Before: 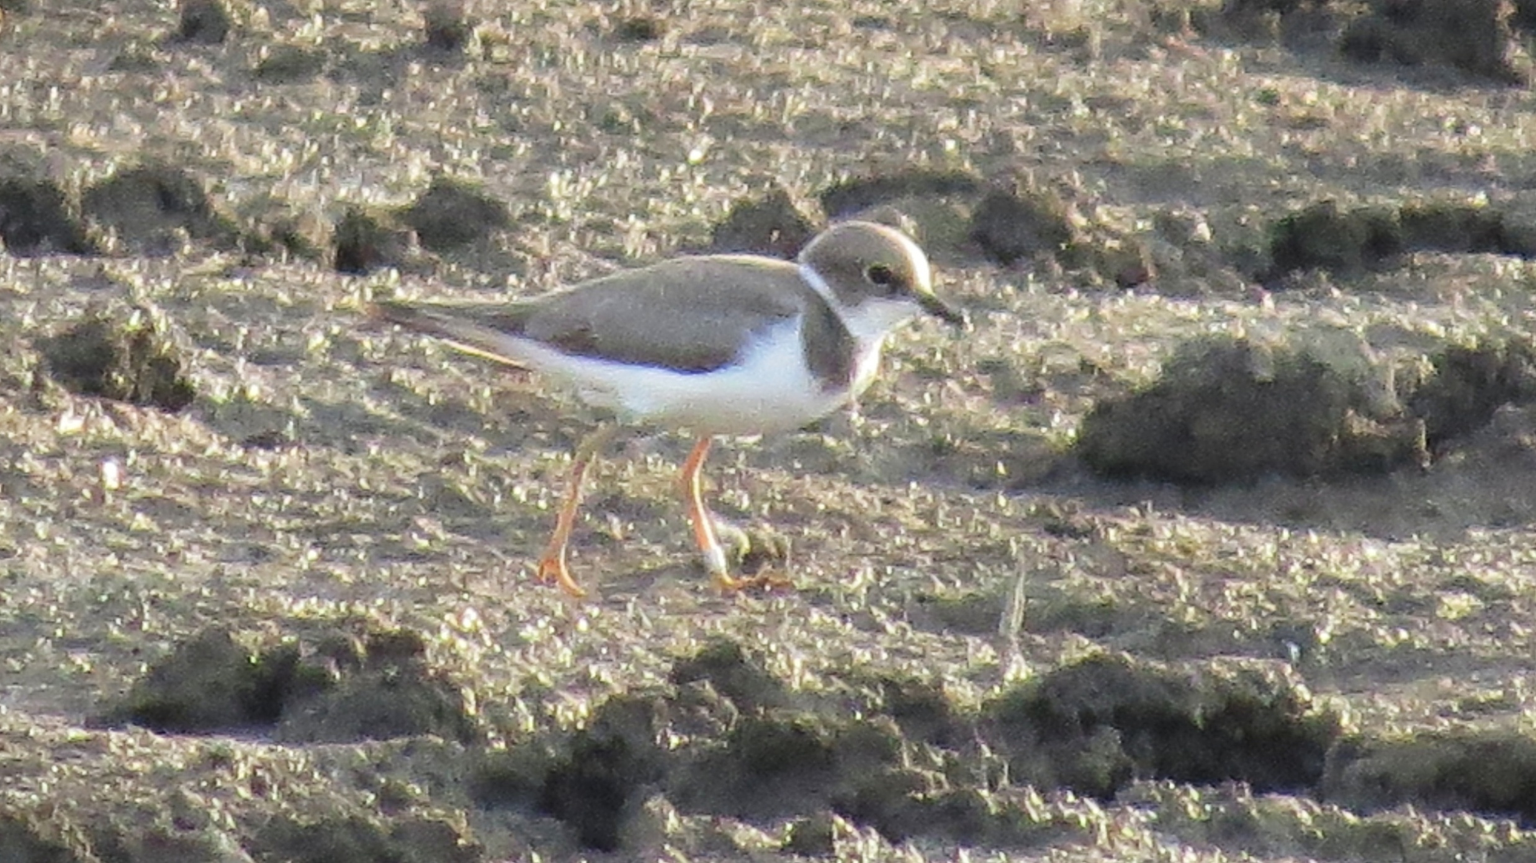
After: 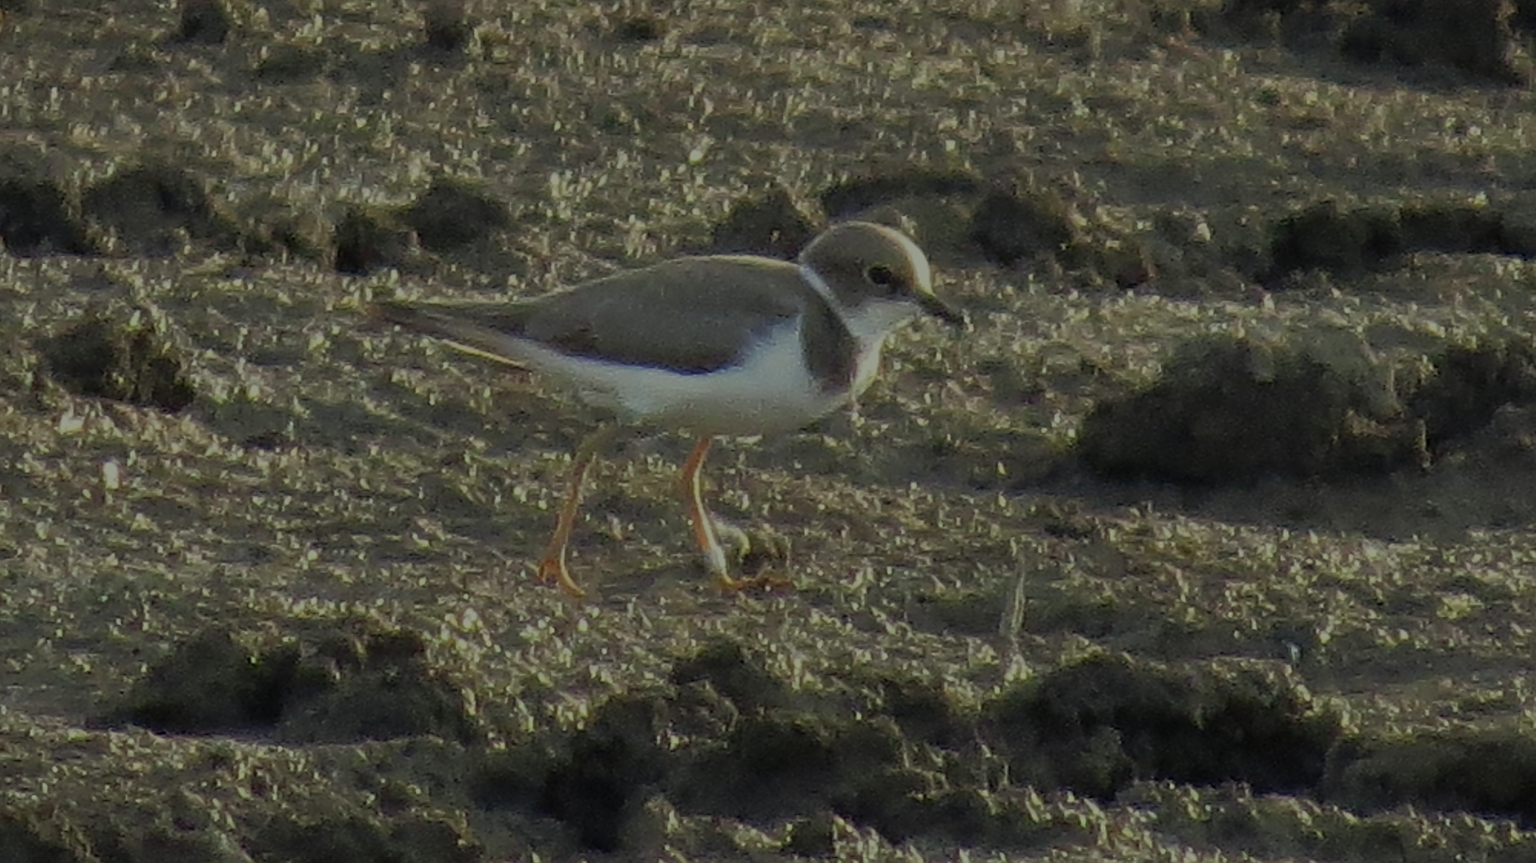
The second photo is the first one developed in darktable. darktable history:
sharpen: on, module defaults
tone equalizer: -8 EV -1.96 EV, -7 EV -1.99 EV, -6 EV -1.98 EV, -5 EV -1.97 EV, -4 EV -1.96 EV, -3 EV -1.97 EV, -2 EV -1.98 EV, -1 EV -1.6 EV, +0 EV -2 EV, edges refinement/feathering 500, mask exposure compensation -1.57 EV, preserve details no
color correction: highlights a* -5.7, highlights b* 10.88
